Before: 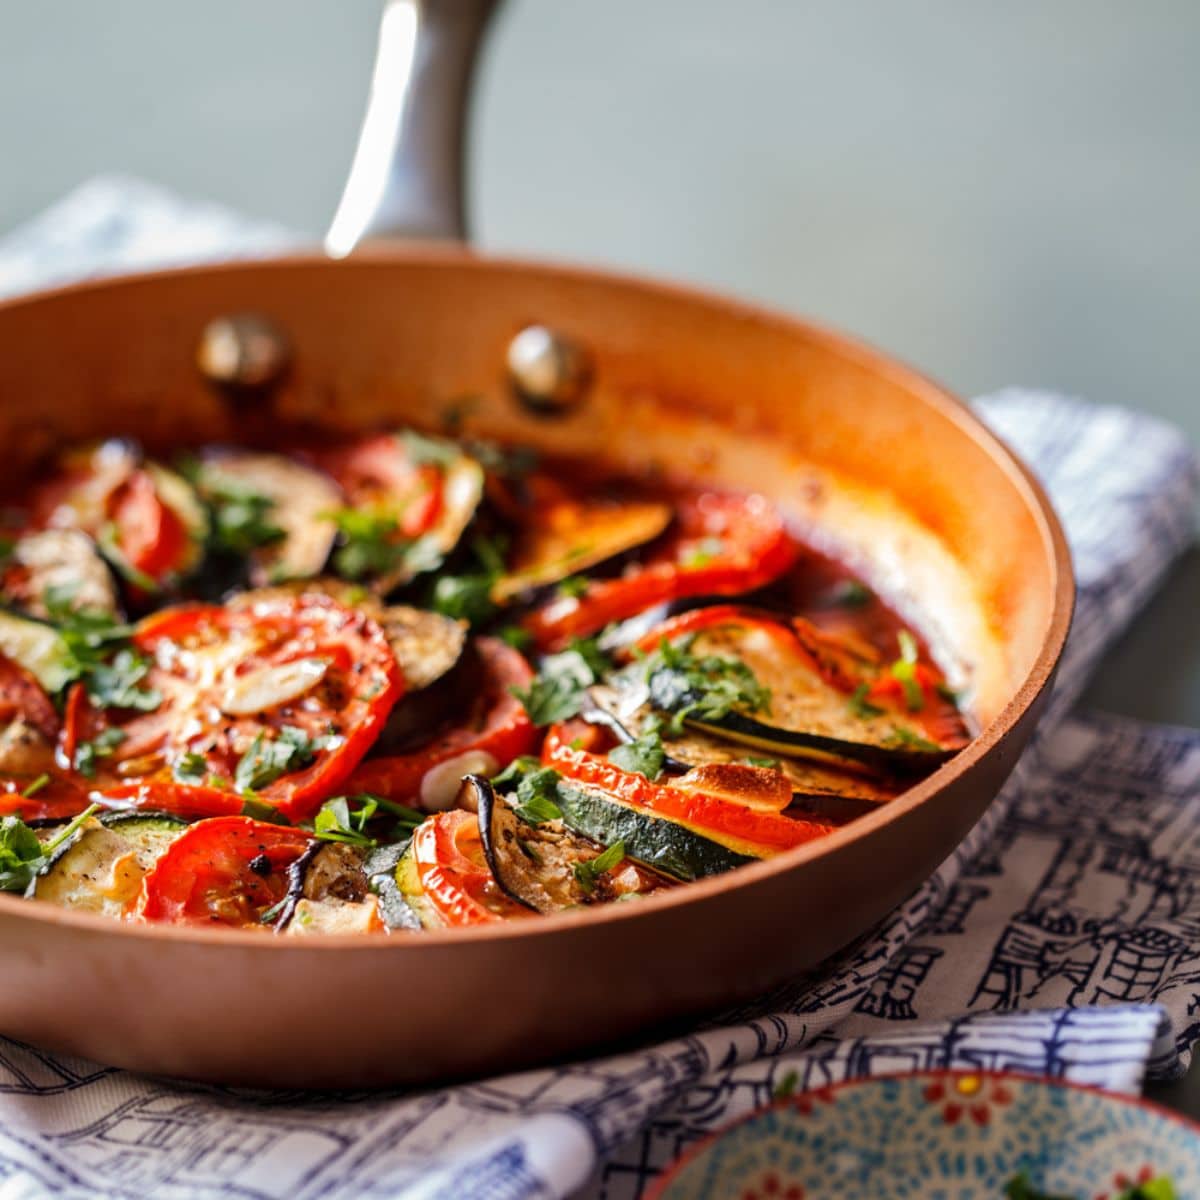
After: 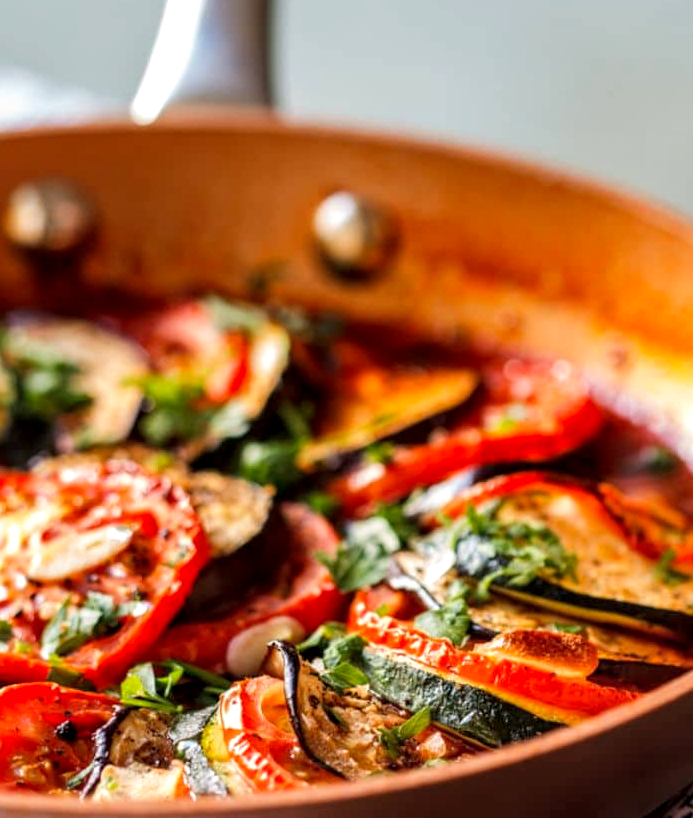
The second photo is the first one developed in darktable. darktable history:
crop: left 16.202%, top 11.208%, right 26.045%, bottom 20.557%
local contrast: highlights 83%, shadows 81%
contrast brightness saturation: contrast 0.03, brightness 0.06, saturation 0.13
